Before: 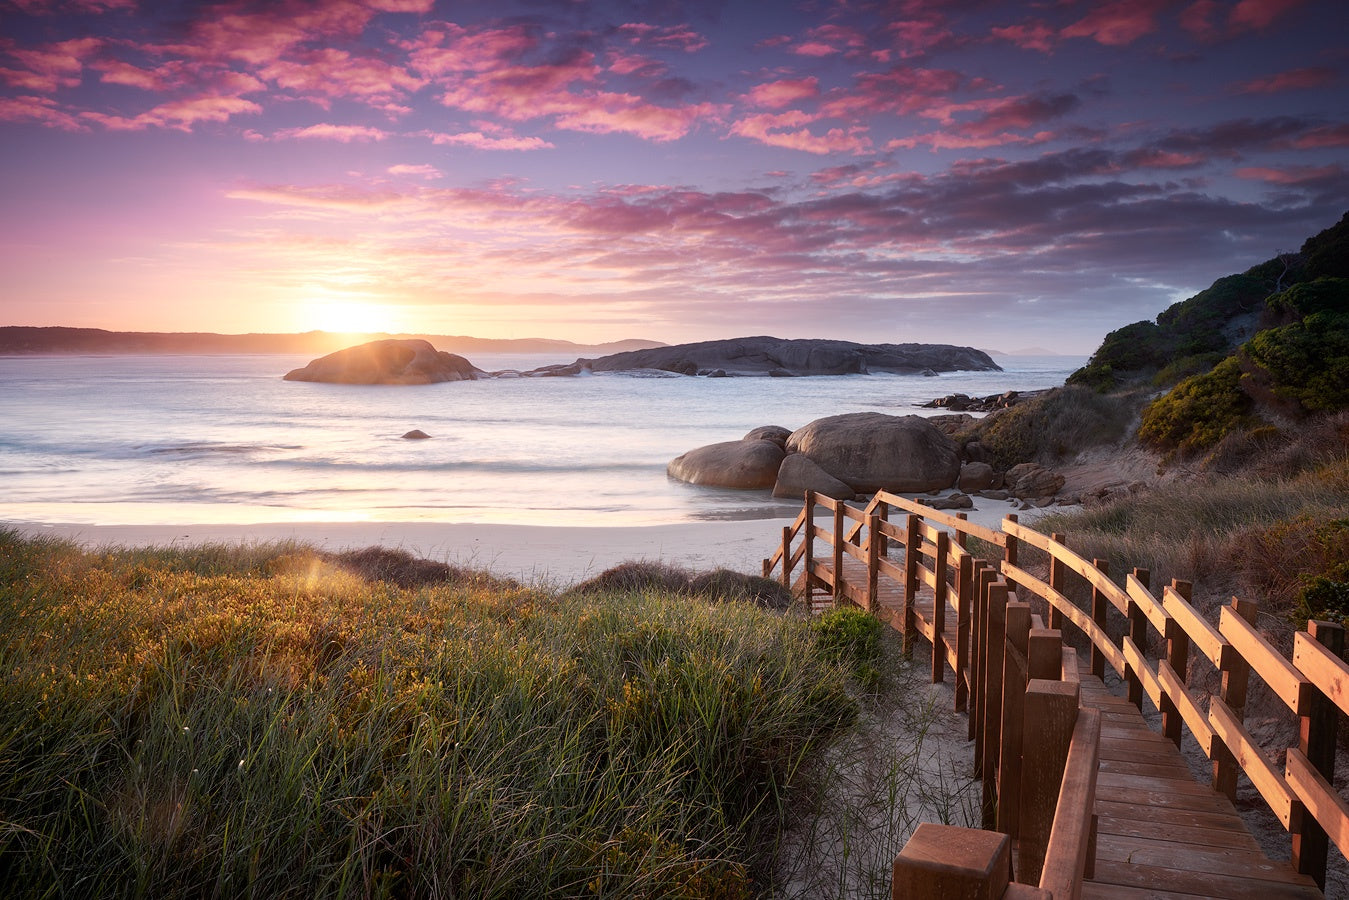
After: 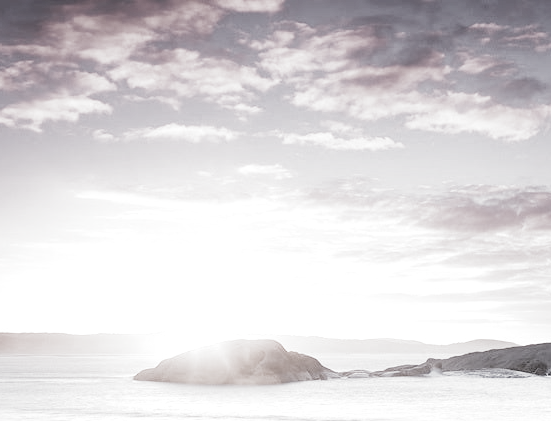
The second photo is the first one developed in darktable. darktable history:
color correction: highlights b* -0.002, saturation 0.149
color balance rgb: power › hue 209.35°, perceptual saturation grading › global saturation 30.34%
filmic rgb: black relative exposure -3.89 EV, white relative exposure 3.48 EV, hardness 2.56, contrast 1.102, color science v5 (2021), contrast in shadows safe, contrast in highlights safe
velvia: strength 15.27%
crop and rotate: left 11.183%, top 0.104%, right 47.915%, bottom 53.066%
exposure: black level correction 0, exposure 1.494 EV, compensate highlight preservation false
